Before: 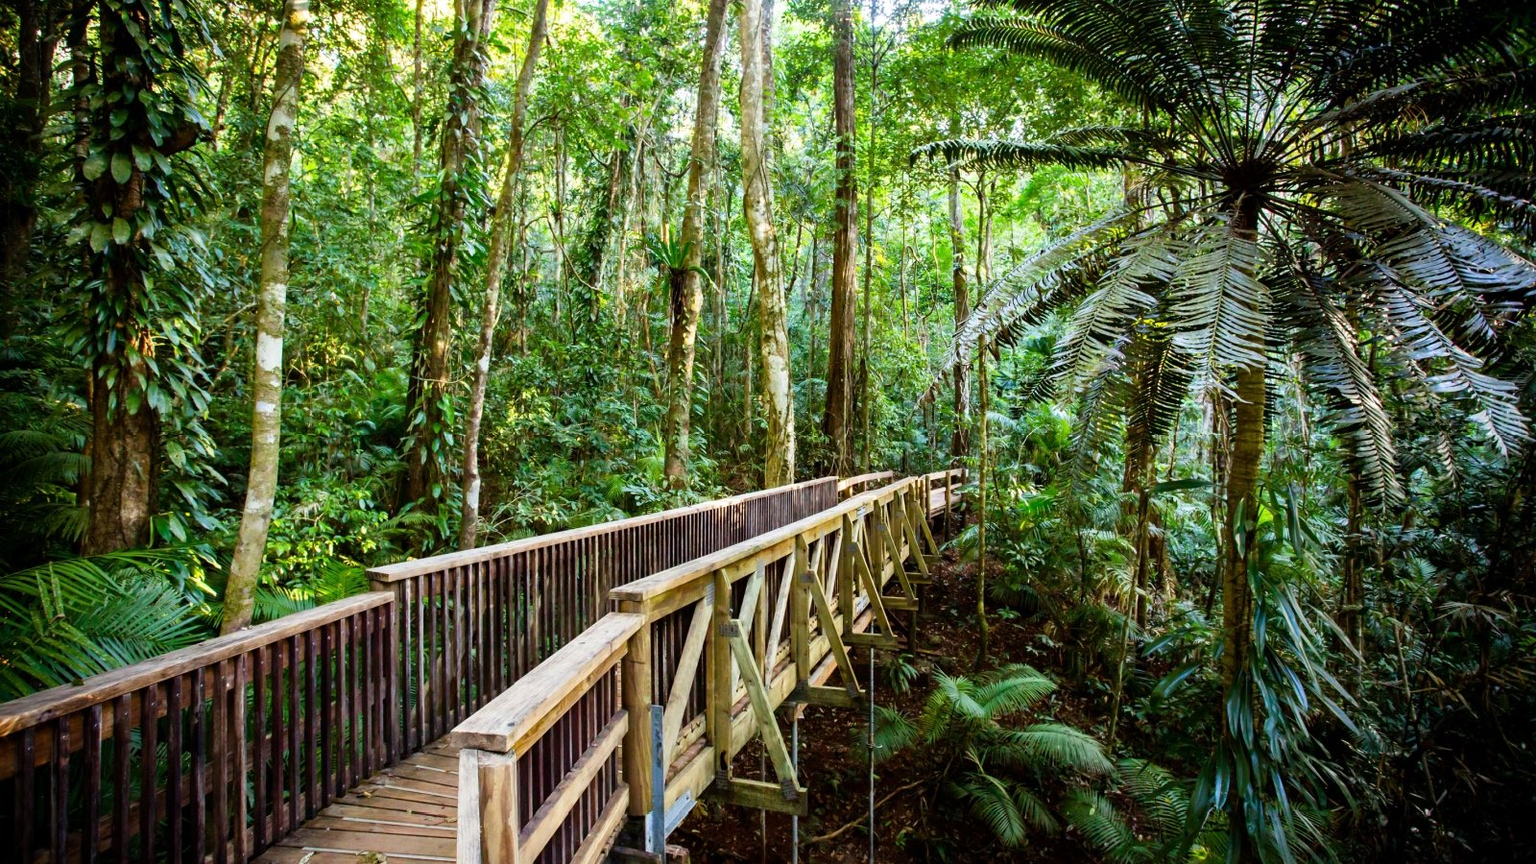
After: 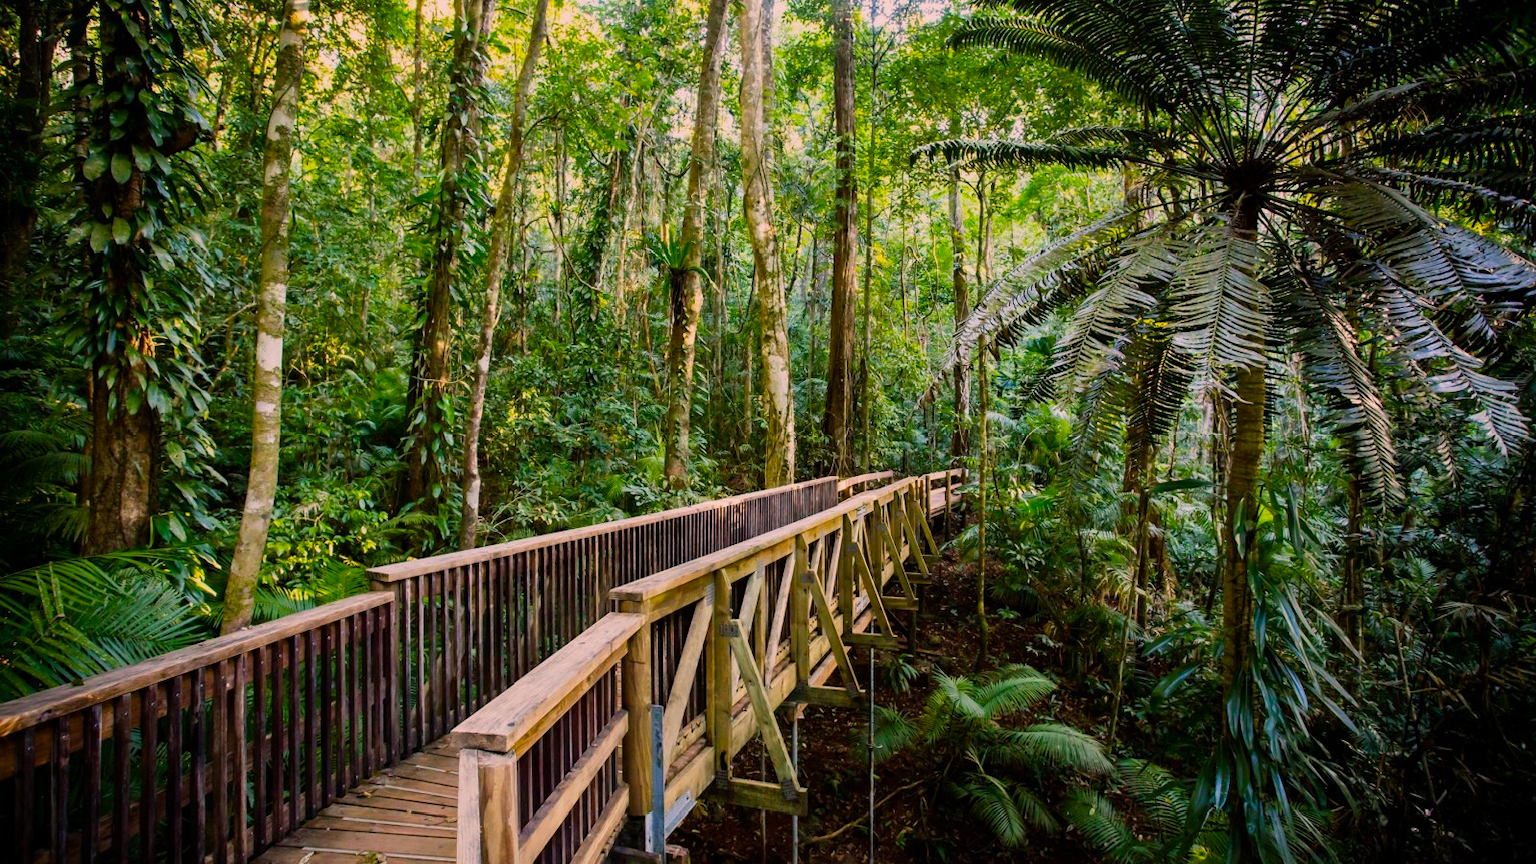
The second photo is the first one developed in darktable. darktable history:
exposure: exposure -0.438 EV, compensate exposure bias true, compensate highlight preservation false
color balance rgb: highlights gain › chroma 4.635%, highlights gain › hue 32.27°, linear chroma grading › global chroma 14.397%, perceptual saturation grading › global saturation 0.429%
